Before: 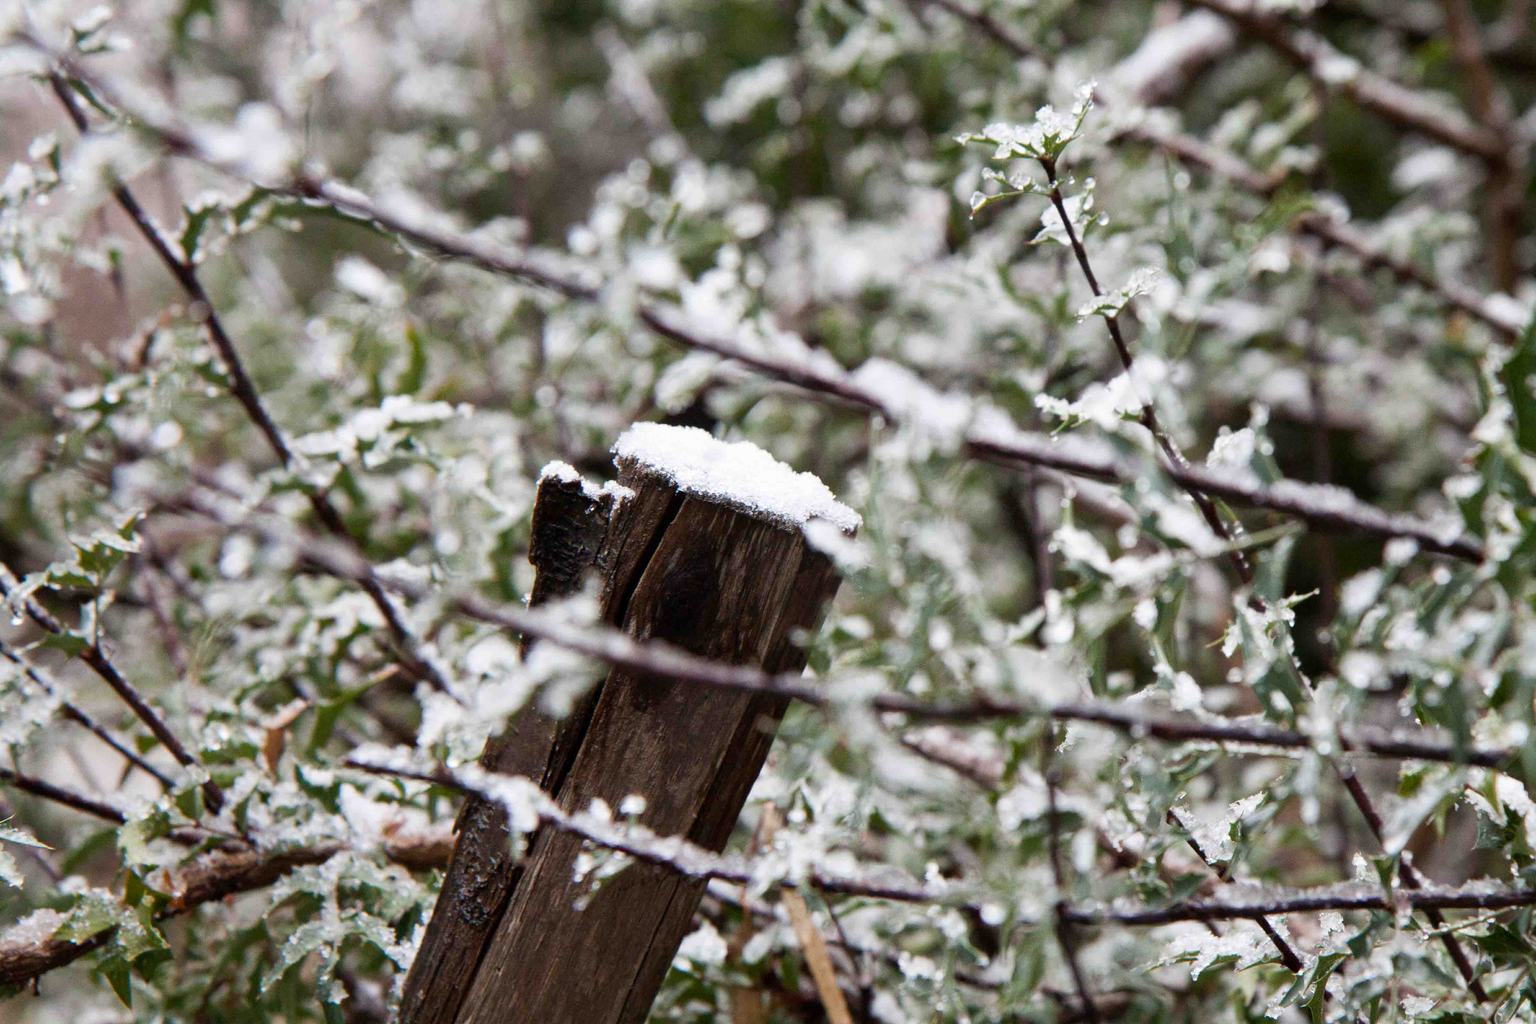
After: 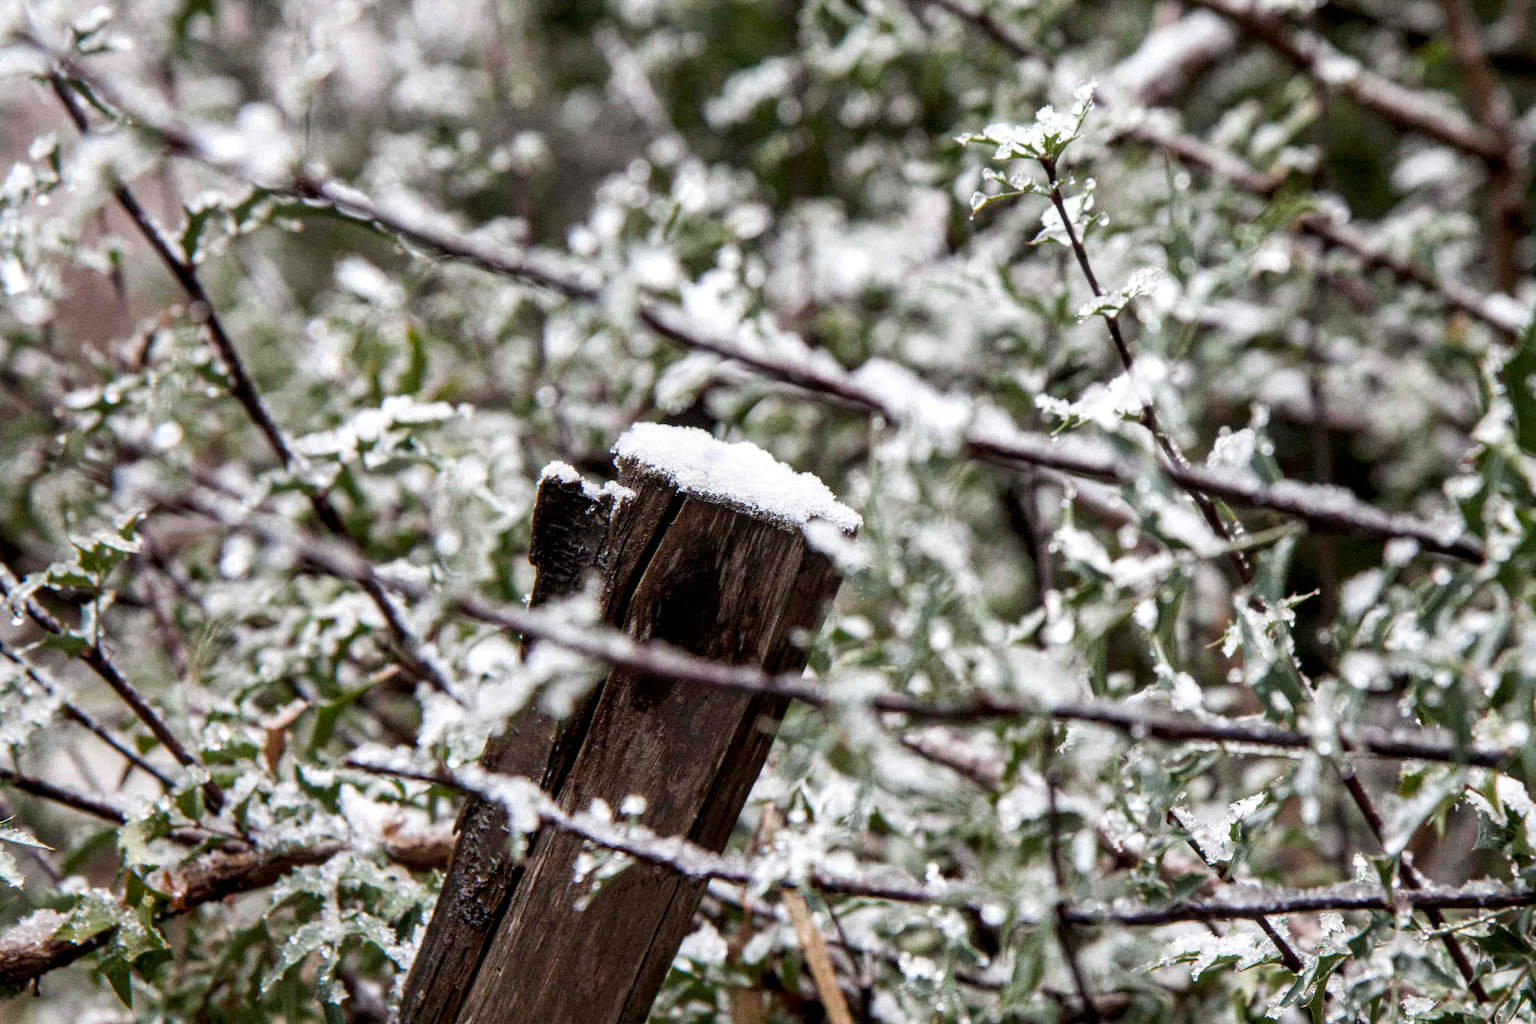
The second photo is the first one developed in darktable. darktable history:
local contrast: detail 144%
exposure: compensate highlight preservation false
